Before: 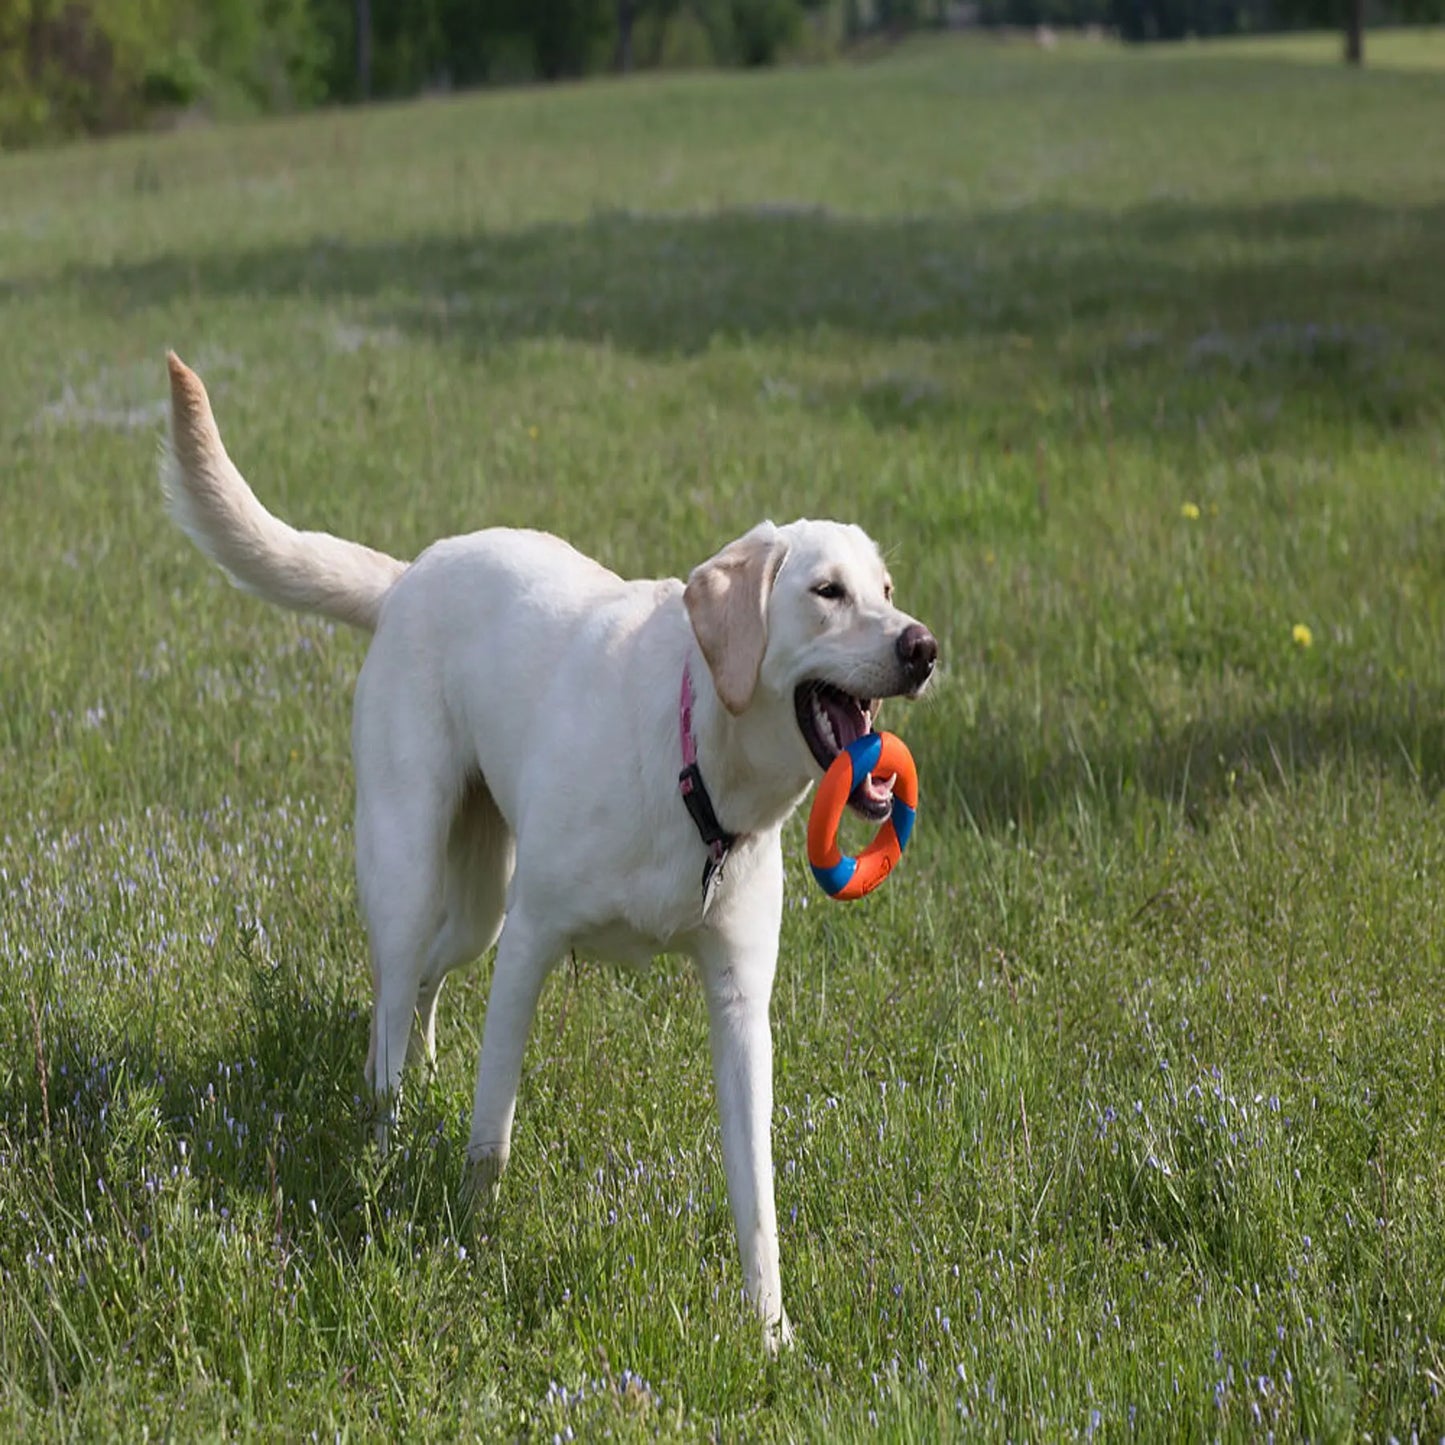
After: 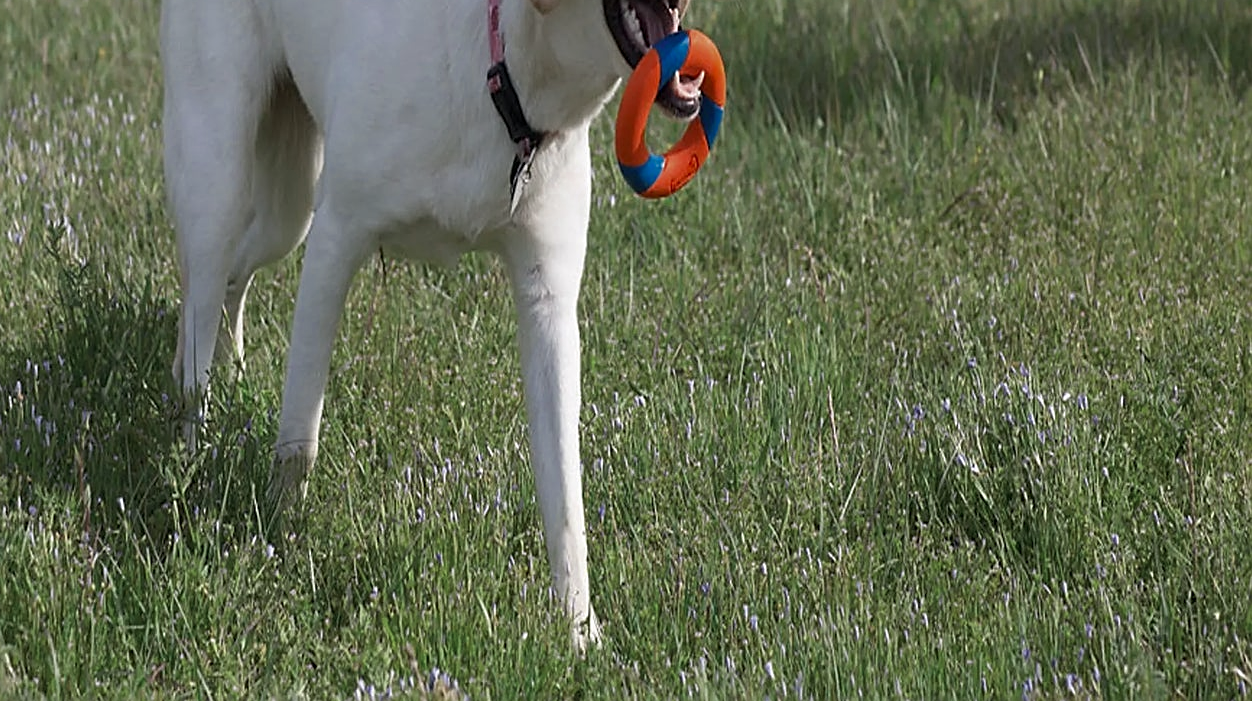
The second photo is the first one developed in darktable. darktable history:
color zones: curves: ch0 [(0, 0.5) (0.125, 0.4) (0.25, 0.5) (0.375, 0.4) (0.5, 0.4) (0.625, 0.35) (0.75, 0.35) (0.875, 0.5)]; ch1 [(0, 0.35) (0.125, 0.45) (0.25, 0.35) (0.375, 0.35) (0.5, 0.35) (0.625, 0.35) (0.75, 0.45) (0.875, 0.35)]; ch2 [(0, 0.6) (0.125, 0.5) (0.25, 0.5) (0.375, 0.6) (0.5, 0.6) (0.625, 0.5) (0.75, 0.5) (0.875, 0.5)]
sharpen: on, module defaults
crop and rotate: left 13.298%, top 48.641%, bottom 2.805%
